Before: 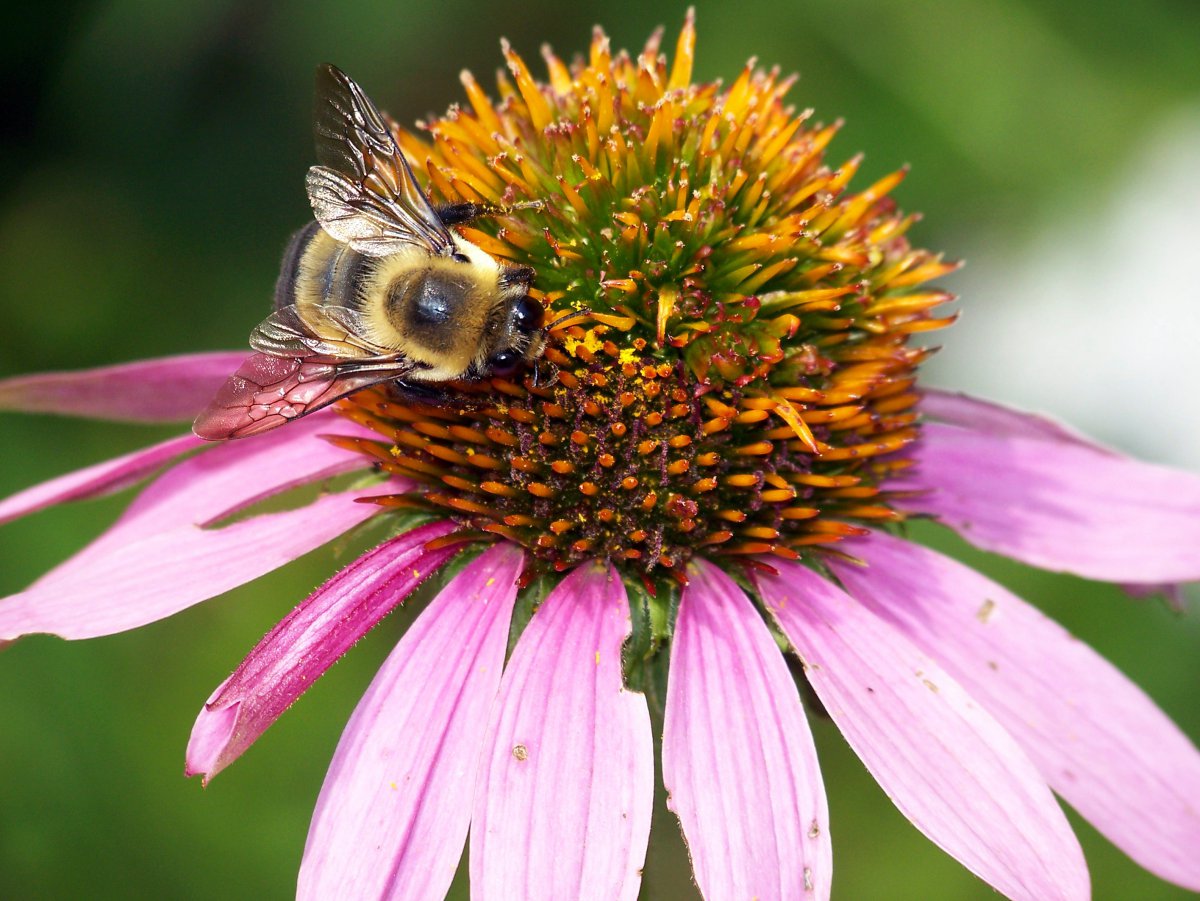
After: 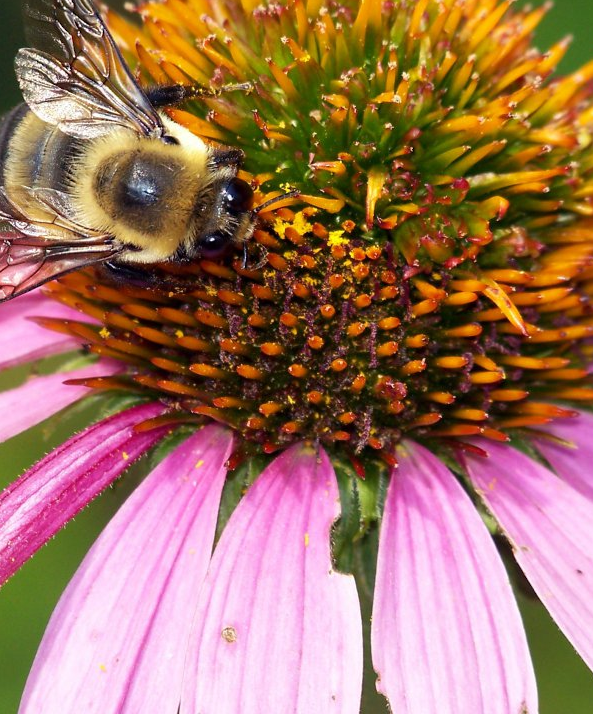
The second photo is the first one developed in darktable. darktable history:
crop and rotate: angle 0.019°, left 24.26%, top 13.118%, right 26.272%, bottom 7.554%
